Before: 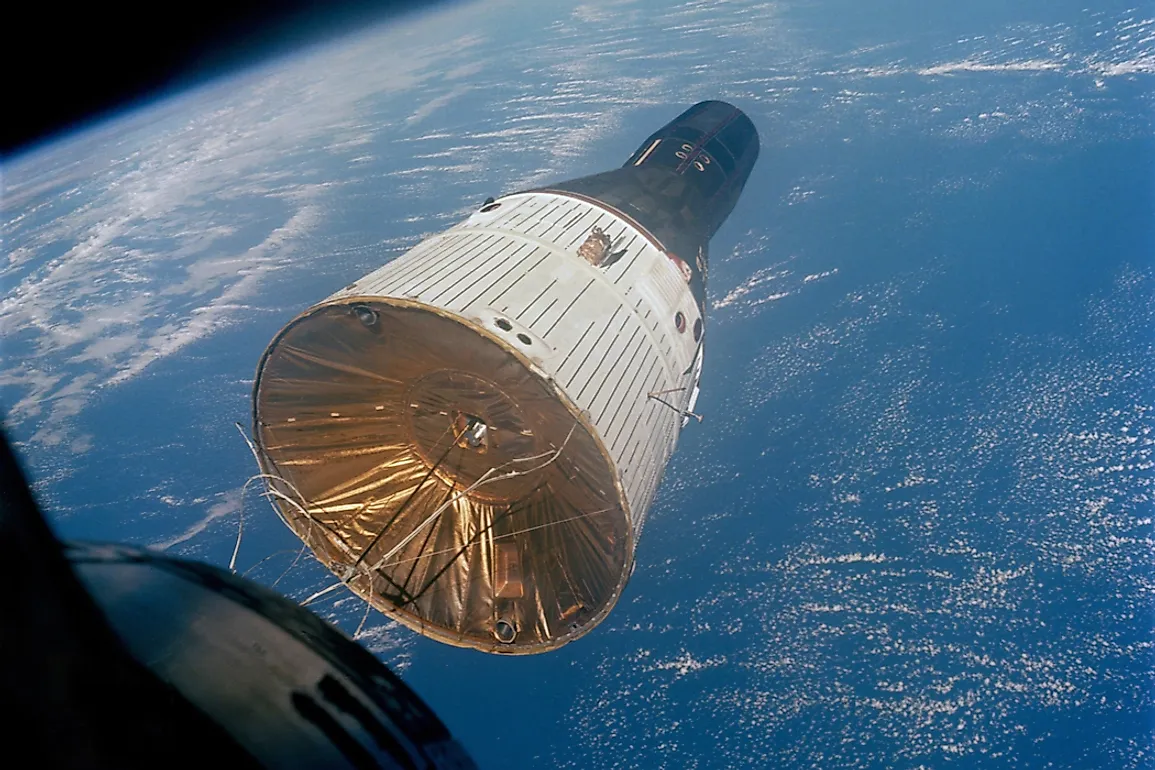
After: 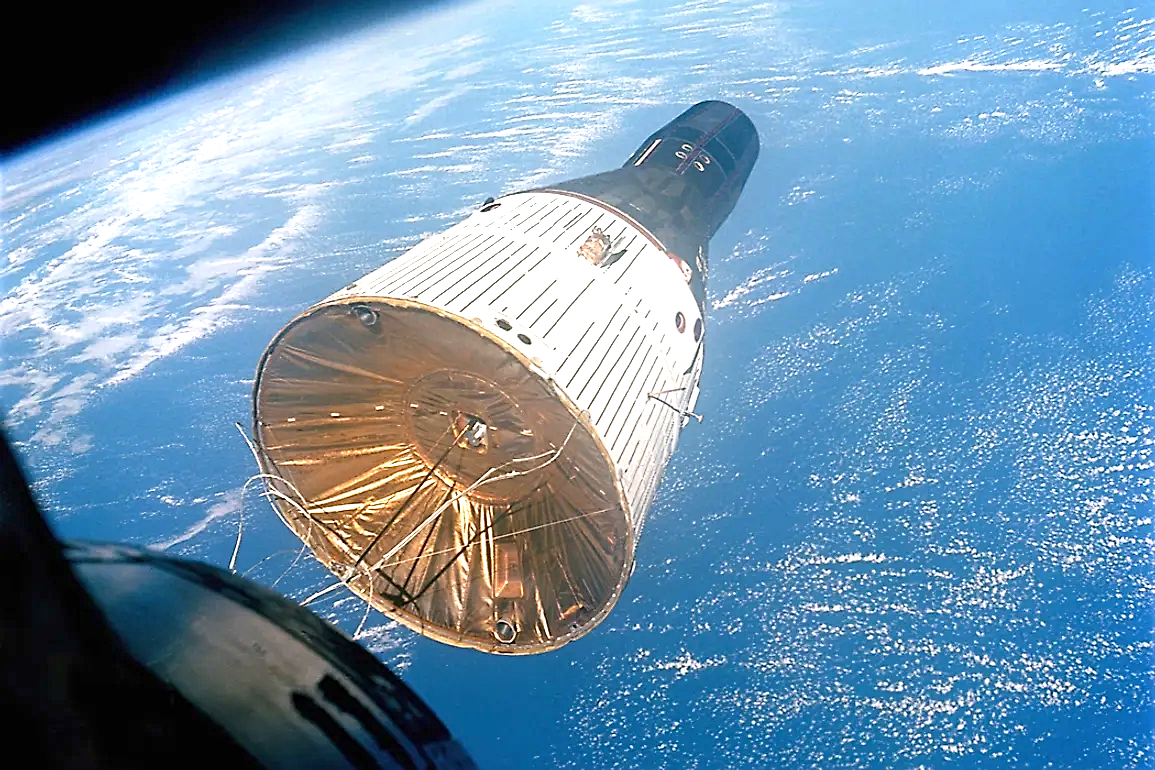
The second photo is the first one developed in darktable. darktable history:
exposure: black level correction 0, exposure 1.168 EV, compensate exposure bias true, compensate highlight preservation false
sharpen: radius 2.196, amount 0.384, threshold 0.201
